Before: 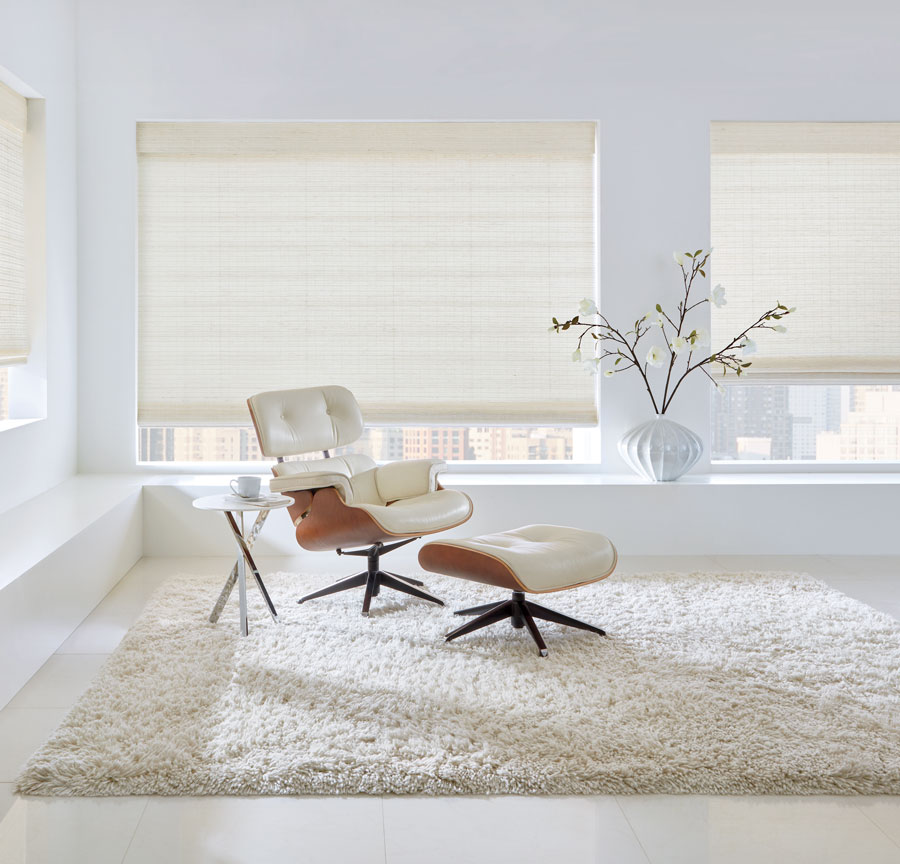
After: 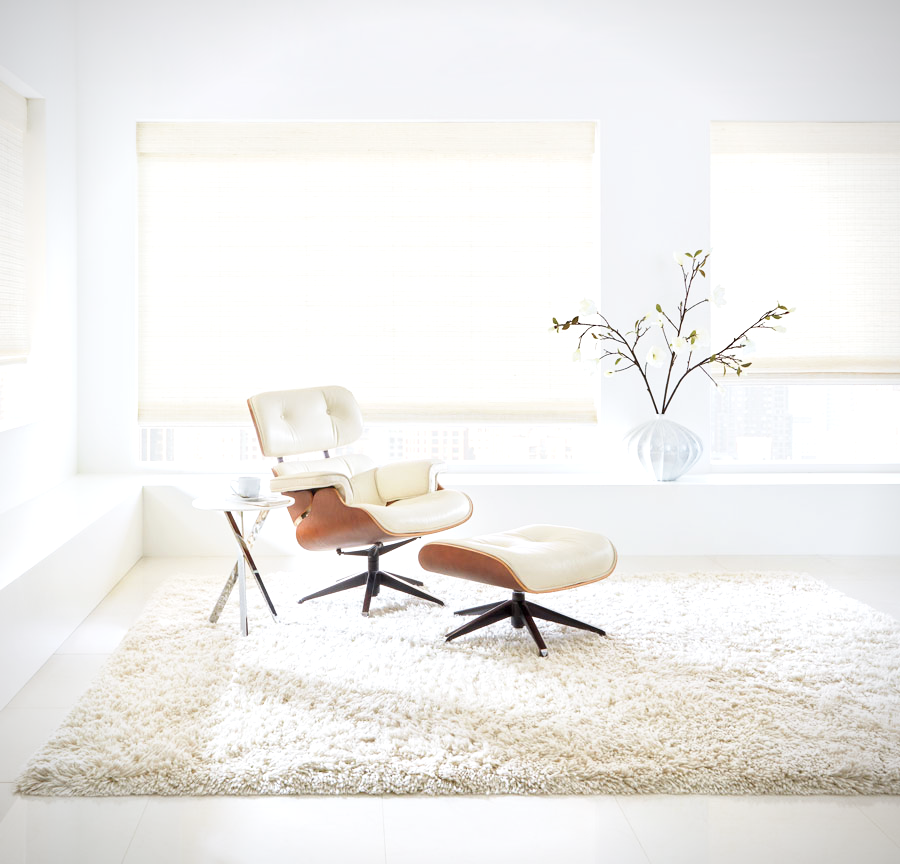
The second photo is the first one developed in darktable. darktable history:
vignetting: fall-off start 92.33%, brightness -0.397, saturation -0.298
base curve: curves: ch0 [(0, 0) (0.666, 0.806) (1, 1)], preserve colors none
exposure: black level correction 0, exposure 0.499 EV, compensate exposure bias true, compensate highlight preservation false
